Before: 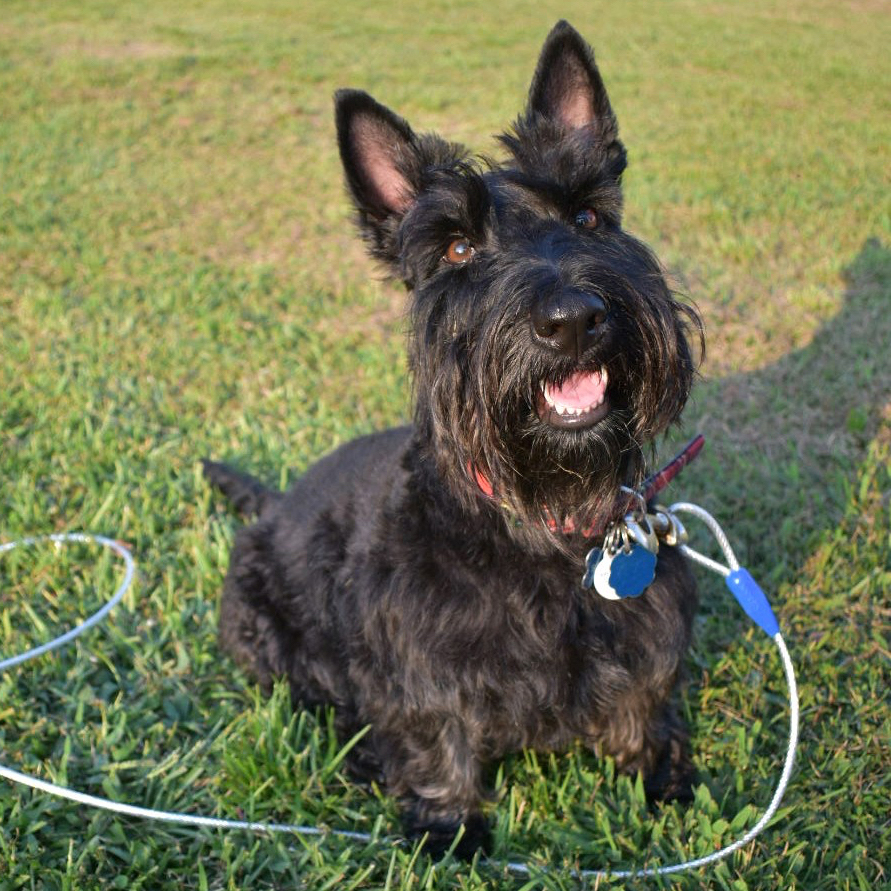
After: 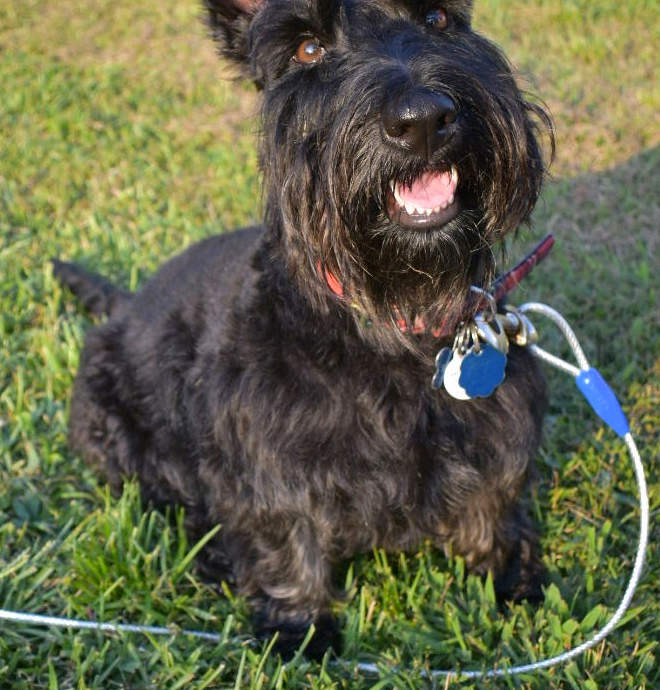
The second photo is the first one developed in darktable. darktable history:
tone curve: color space Lab, linked channels, preserve colors none
shadows and highlights: shadows 33.27, highlights -45.73, compress 49.98%, soften with gaussian
exposure: compensate highlight preservation false
crop: left 16.841%, top 22.536%, right 9.033%
